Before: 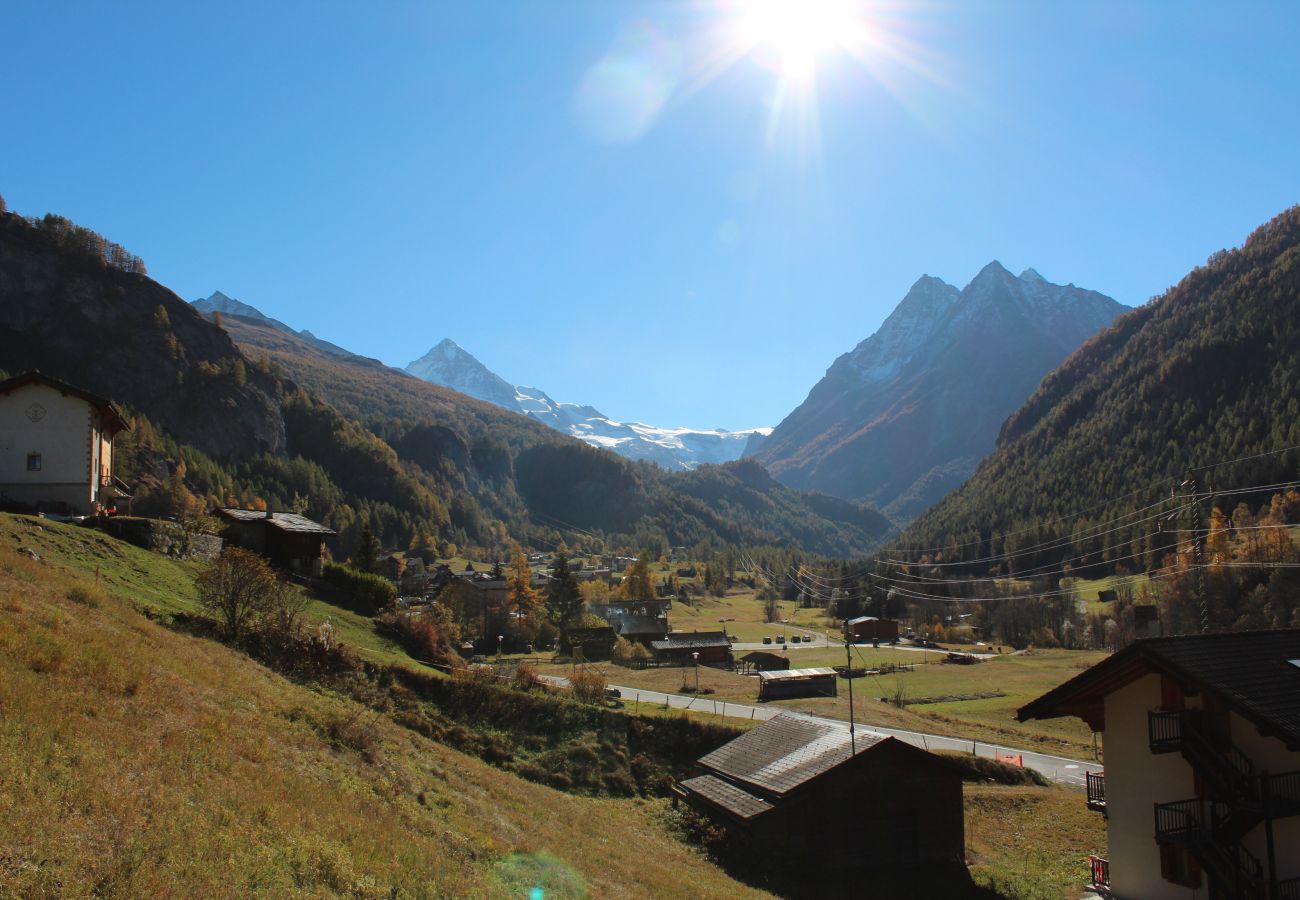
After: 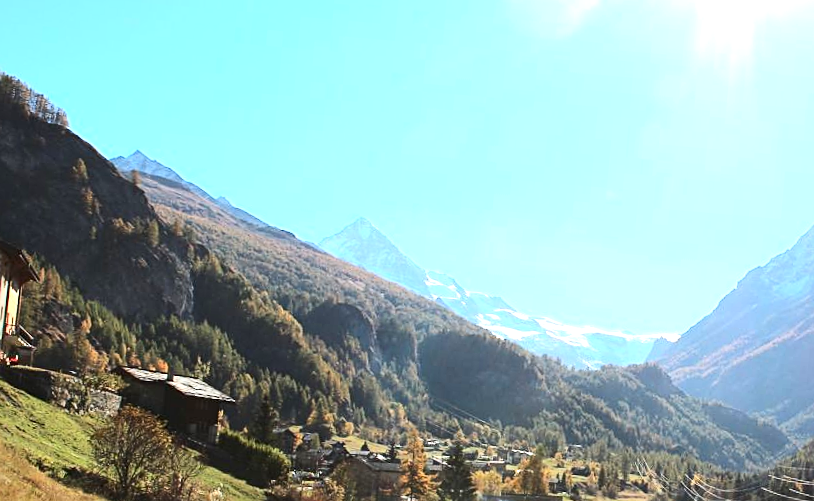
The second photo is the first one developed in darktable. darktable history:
exposure: black level correction 0, exposure 1.2 EV, compensate exposure bias true, compensate highlight preservation false
sharpen: on, module defaults
contrast brightness saturation: contrast 0.24, brightness 0.09
crop and rotate: angle -4.99°, left 2.122%, top 6.945%, right 27.566%, bottom 30.519%
